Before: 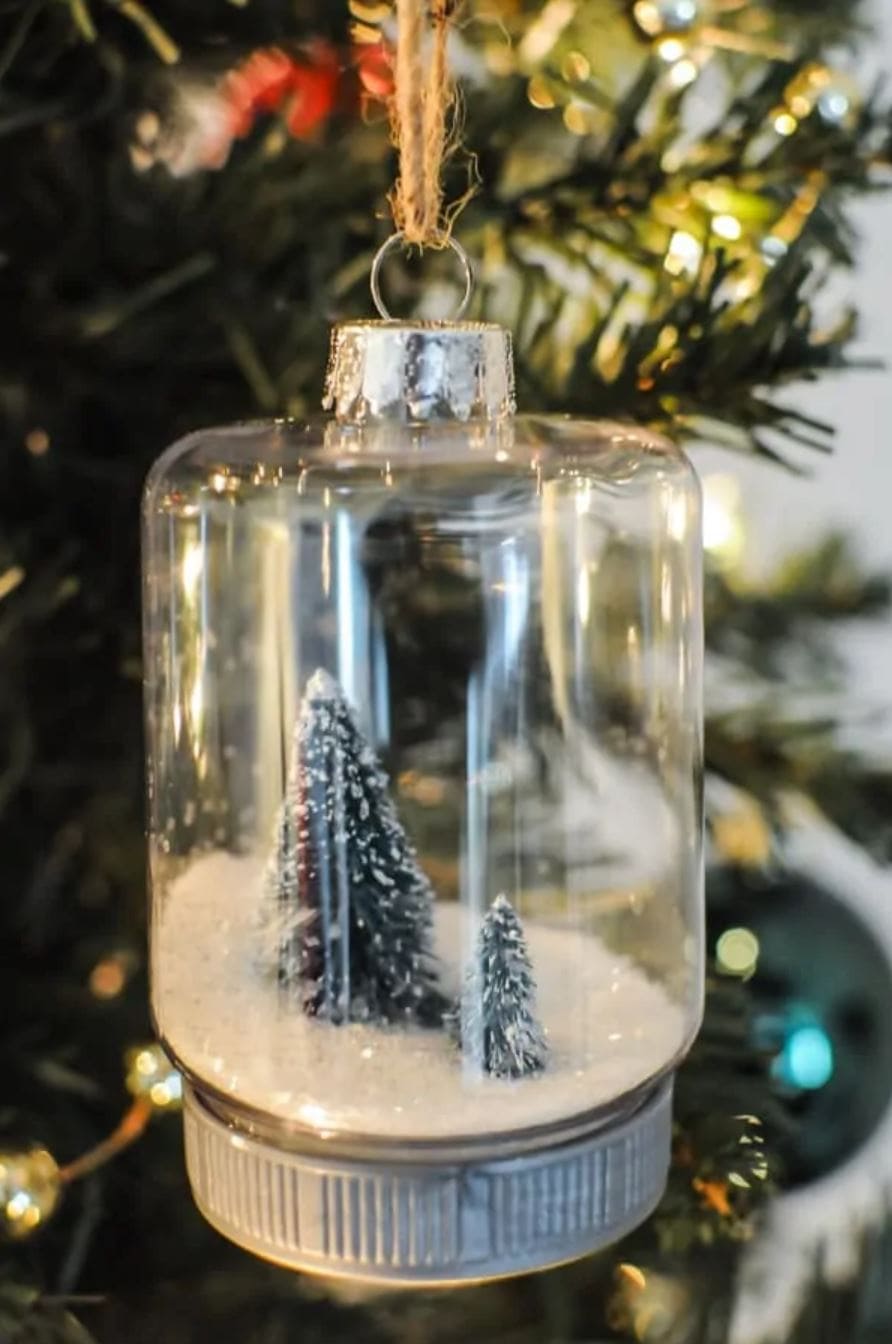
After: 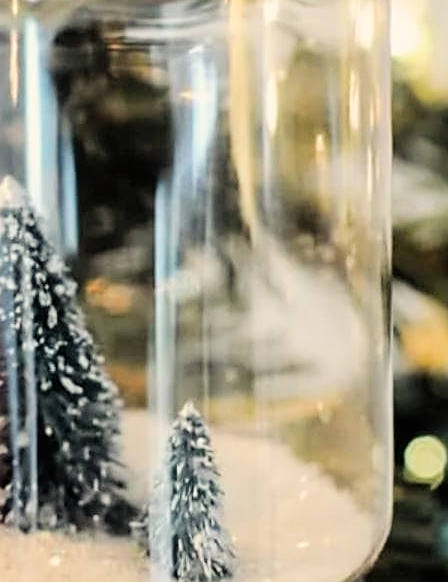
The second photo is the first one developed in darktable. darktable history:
exposure: exposure 0.081 EV, compensate highlight preservation false
levels: mode automatic
sharpen: on, module defaults
white balance: red 1.045, blue 0.932
filmic rgb: black relative exposure -6.98 EV, white relative exposure 5.63 EV, hardness 2.86
crop: left 35.03%, top 36.625%, right 14.663%, bottom 20.057%
